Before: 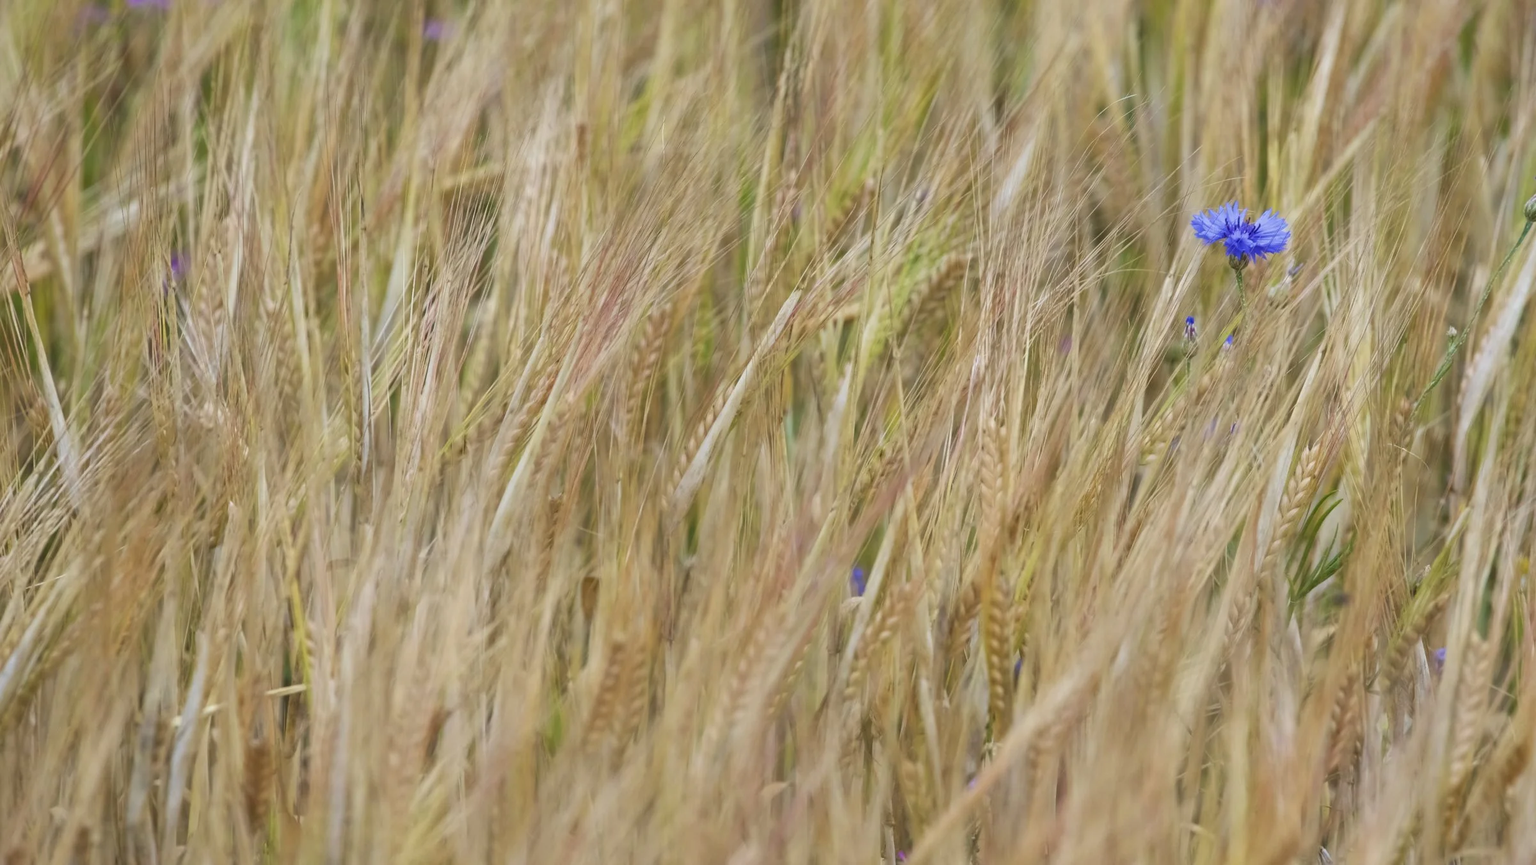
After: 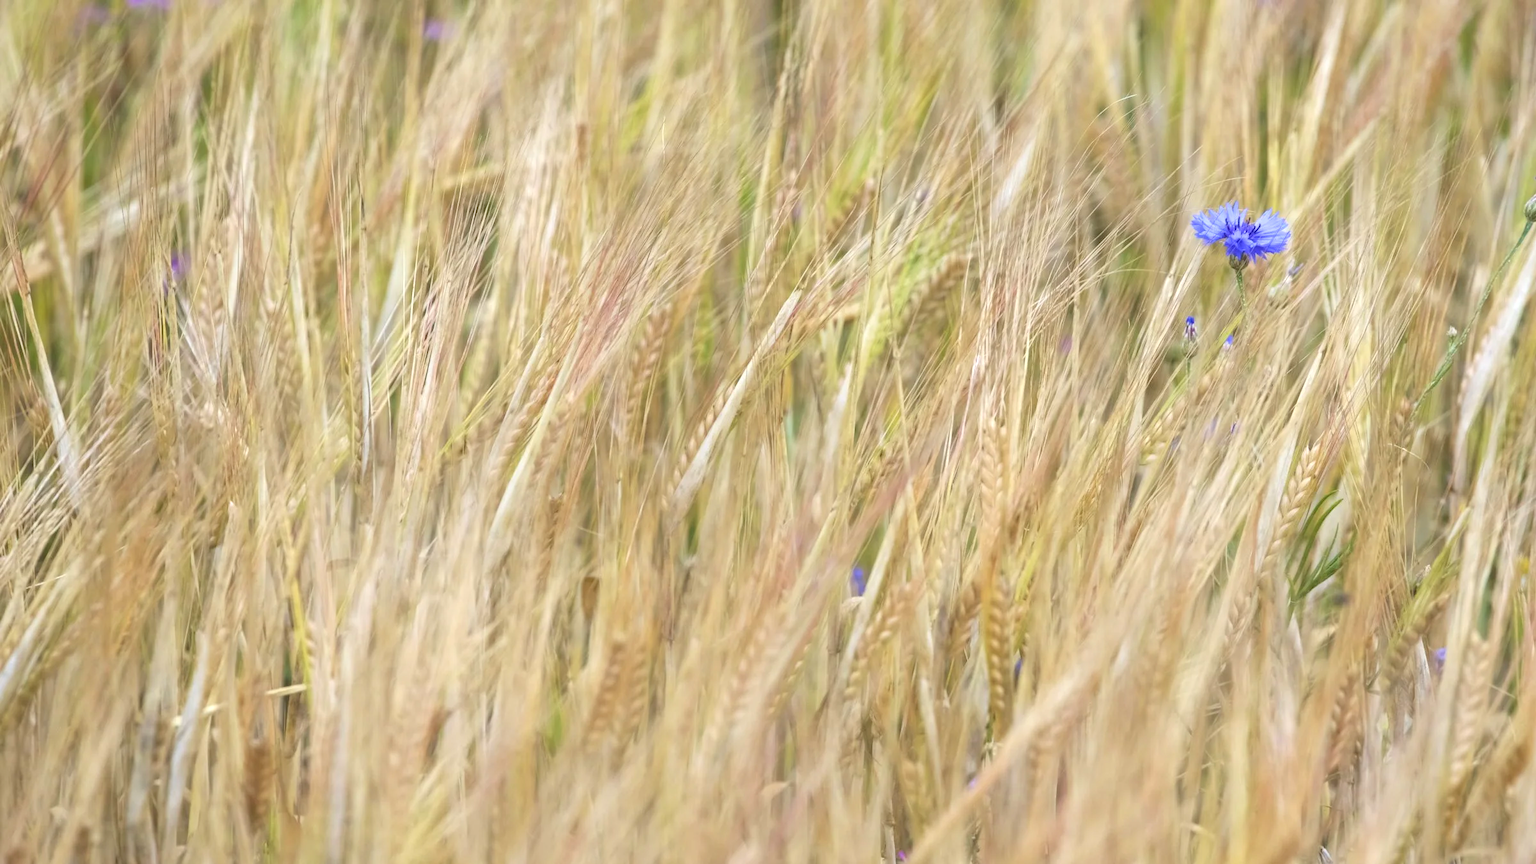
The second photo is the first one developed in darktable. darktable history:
exposure: exposure 0.574 EV, compensate highlight preservation false
shadows and highlights: radius 93.07, shadows -14.46, white point adjustment 0.23, highlights 31.48, compress 48.23%, highlights color adjustment 52.79%, soften with gaussian
